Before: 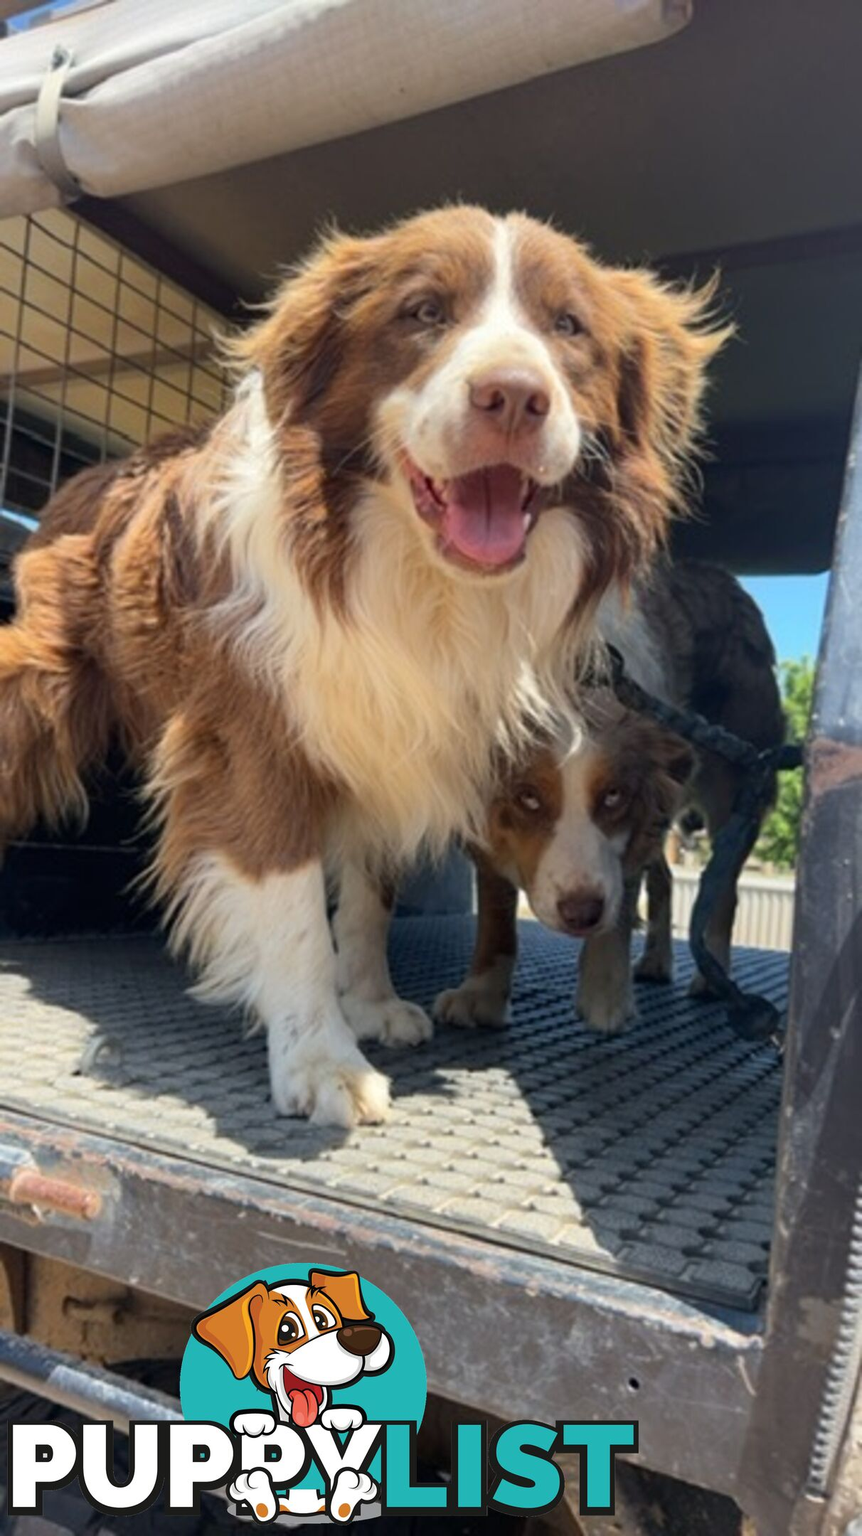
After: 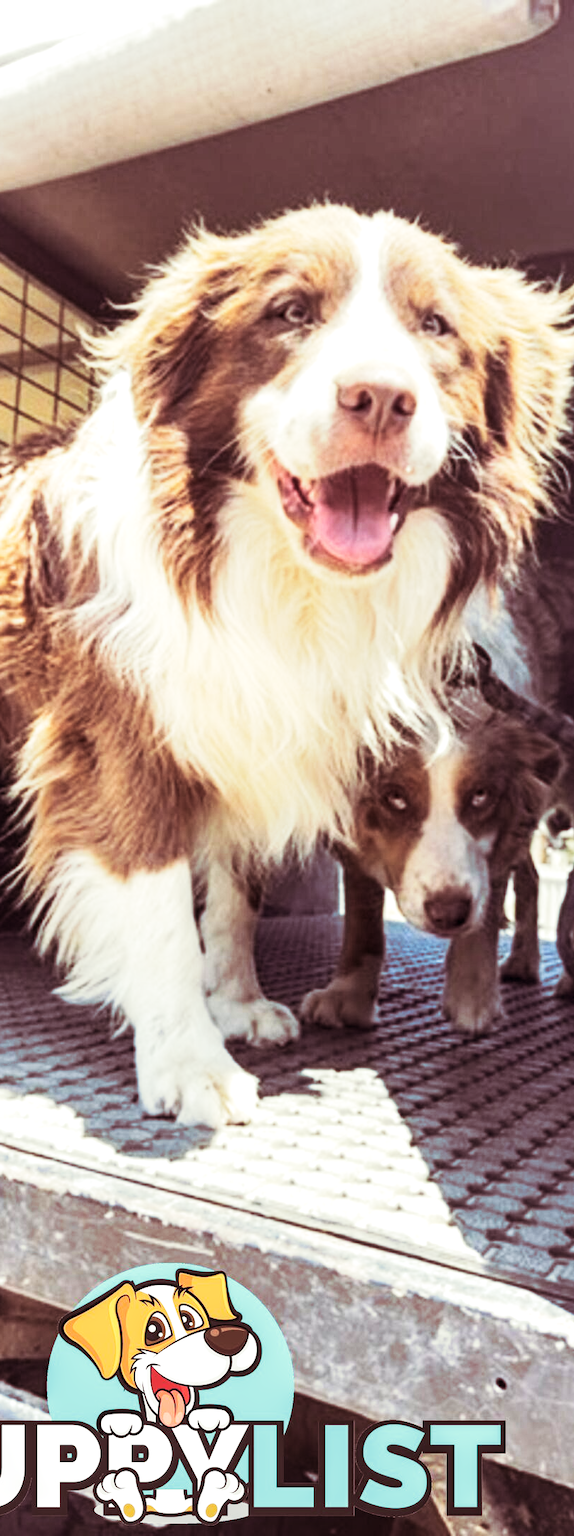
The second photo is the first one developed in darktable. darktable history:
crop and rotate: left 15.446%, right 17.836%
split-toning: on, module defaults
local contrast: on, module defaults
base curve: curves: ch0 [(0, 0) (0.088, 0.125) (0.176, 0.251) (0.354, 0.501) (0.613, 0.749) (1, 0.877)], preserve colors none
exposure: black level correction 0, exposure 0.7 EV, compensate exposure bias true, compensate highlight preservation false
tone equalizer: -8 EV -0.75 EV, -7 EV -0.7 EV, -6 EV -0.6 EV, -5 EV -0.4 EV, -3 EV 0.4 EV, -2 EV 0.6 EV, -1 EV 0.7 EV, +0 EV 0.75 EV, edges refinement/feathering 500, mask exposure compensation -1.57 EV, preserve details no
